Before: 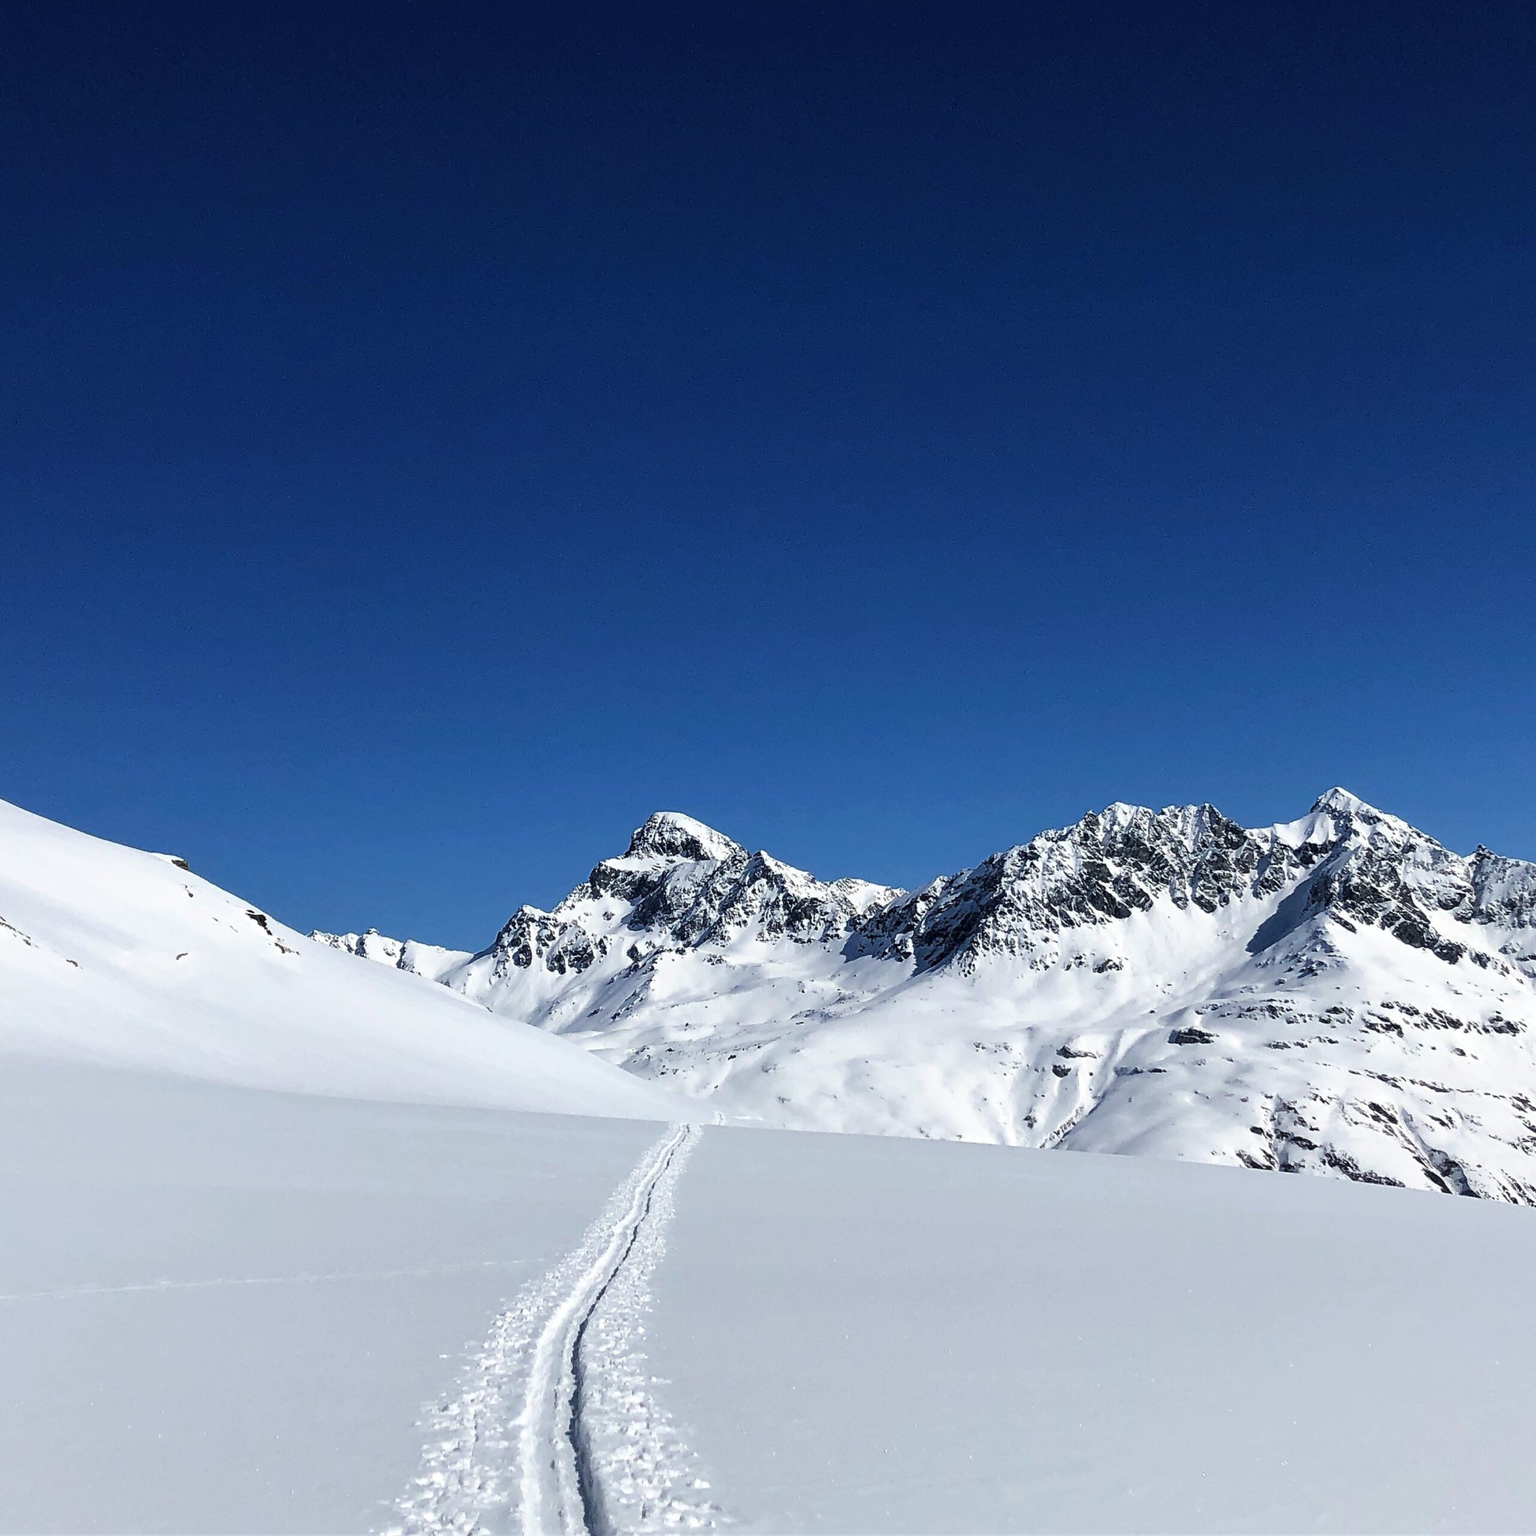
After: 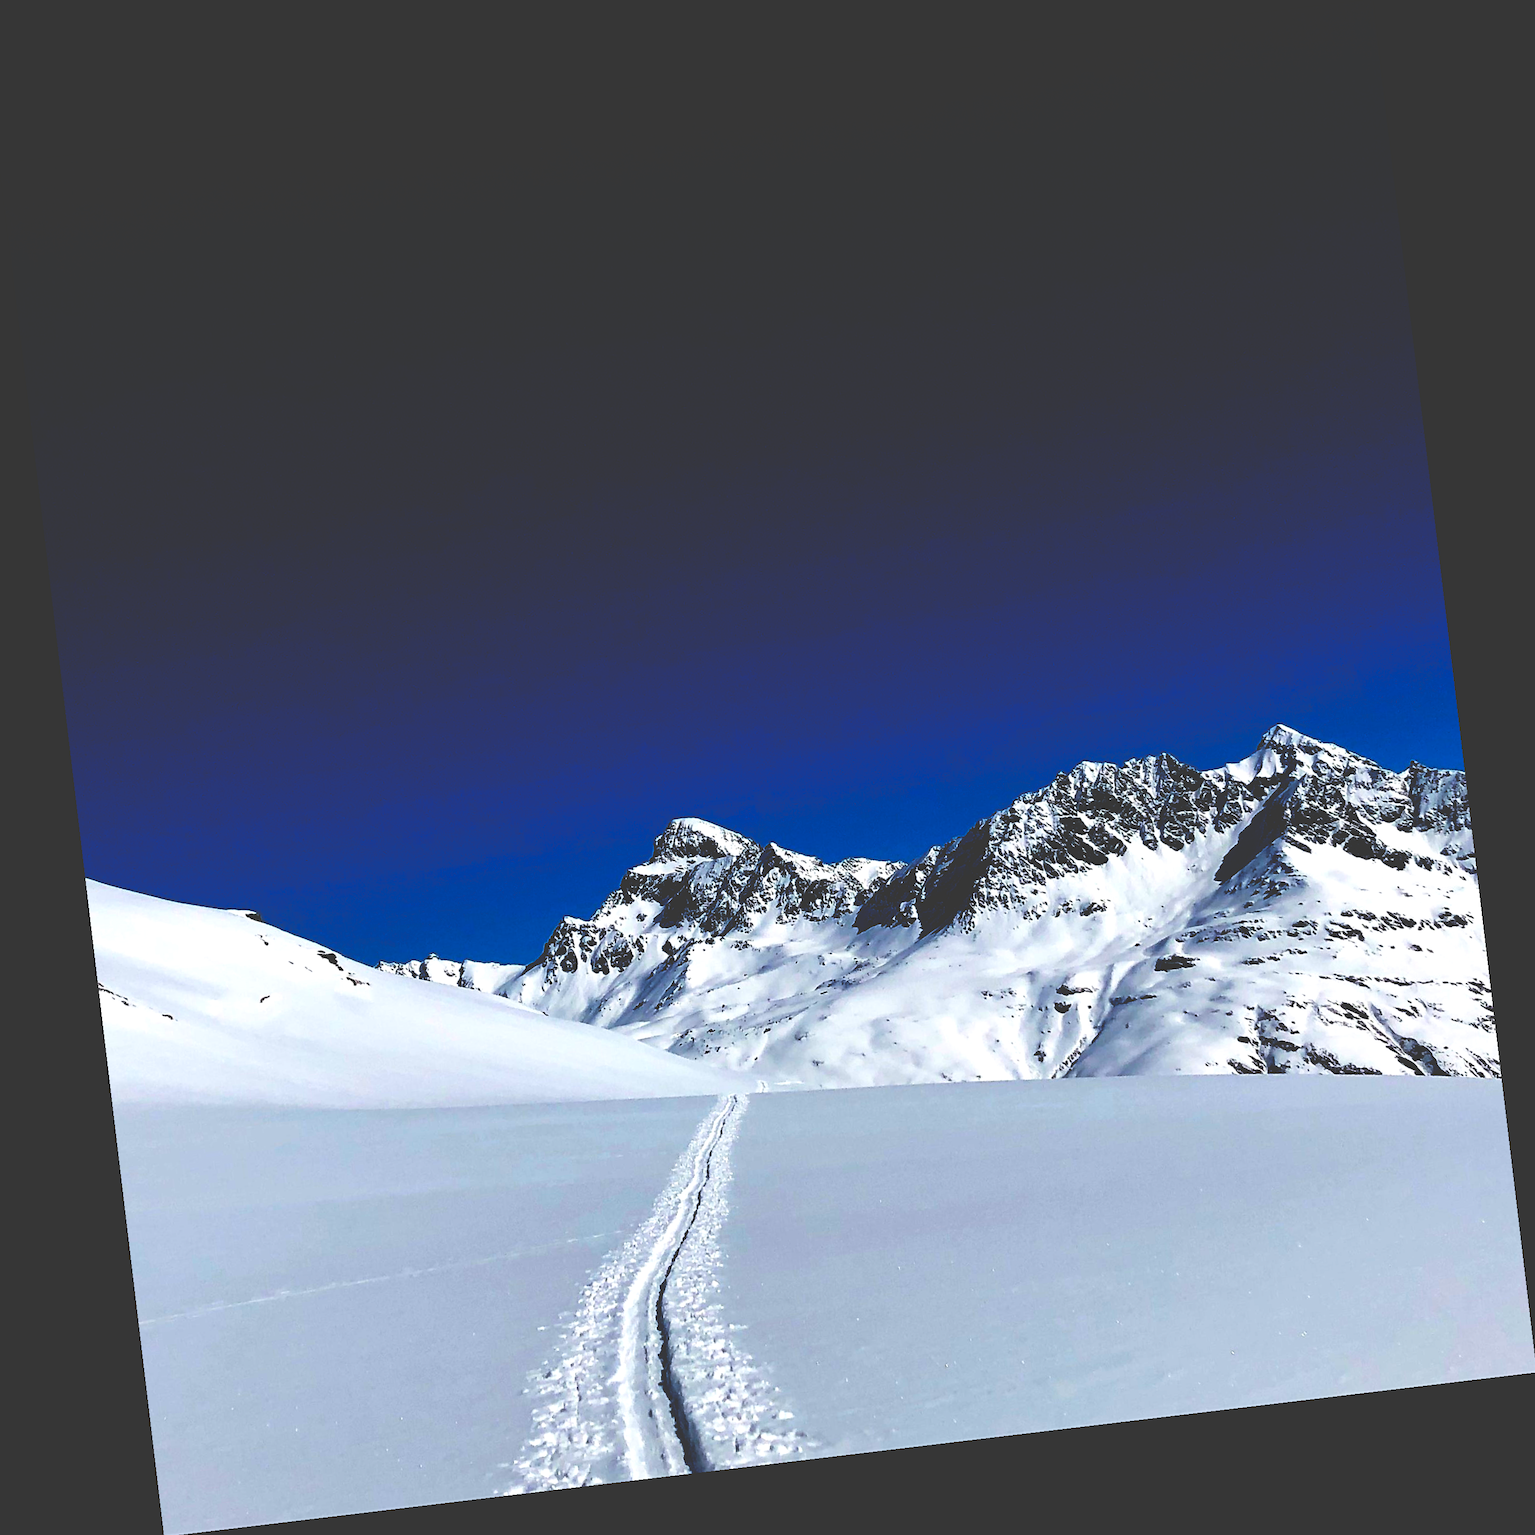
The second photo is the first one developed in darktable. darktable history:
exposure: exposure -0.151 EV, compensate highlight preservation false
rotate and perspective: rotation -6.83°, automatic cropping off
contrast brightness saturation: saturation 0.18
base curve: curves: ch0 [(0, 0.036) (0.083, 0.04) (0.804, 1)], preserve colors none
